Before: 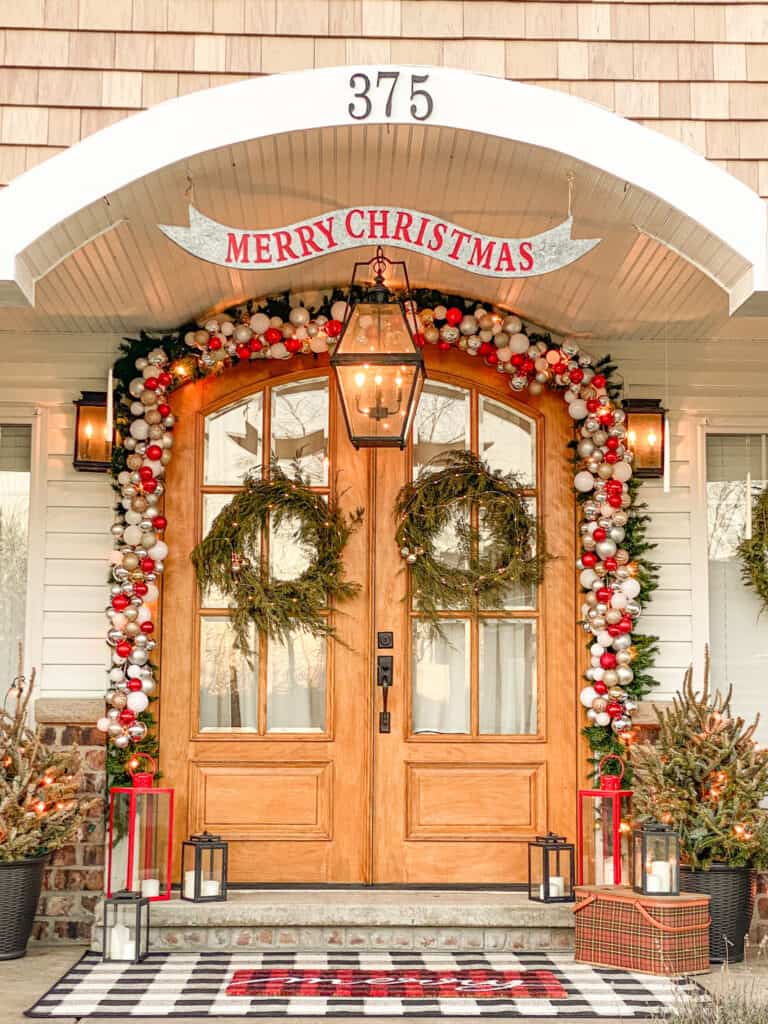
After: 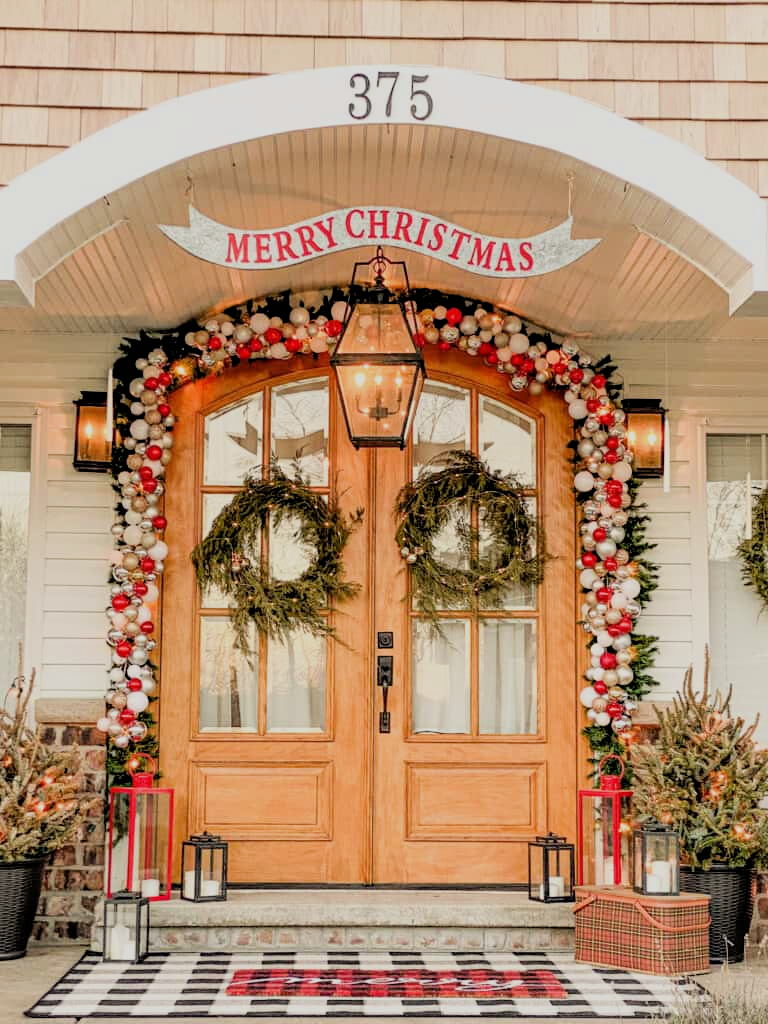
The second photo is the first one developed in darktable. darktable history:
filmic rgb: black relative exposure -4.4 EV, white relative exposure 5.02 EV, threshold 3.01 EV, structure ↔ texture 99.46%, hardness 2.18, latitude 41%, contrast 1.157, highlights saturation mix 10.69%, shadows ↔ highlights balance 0.779%, enable highlight reconstruction true
